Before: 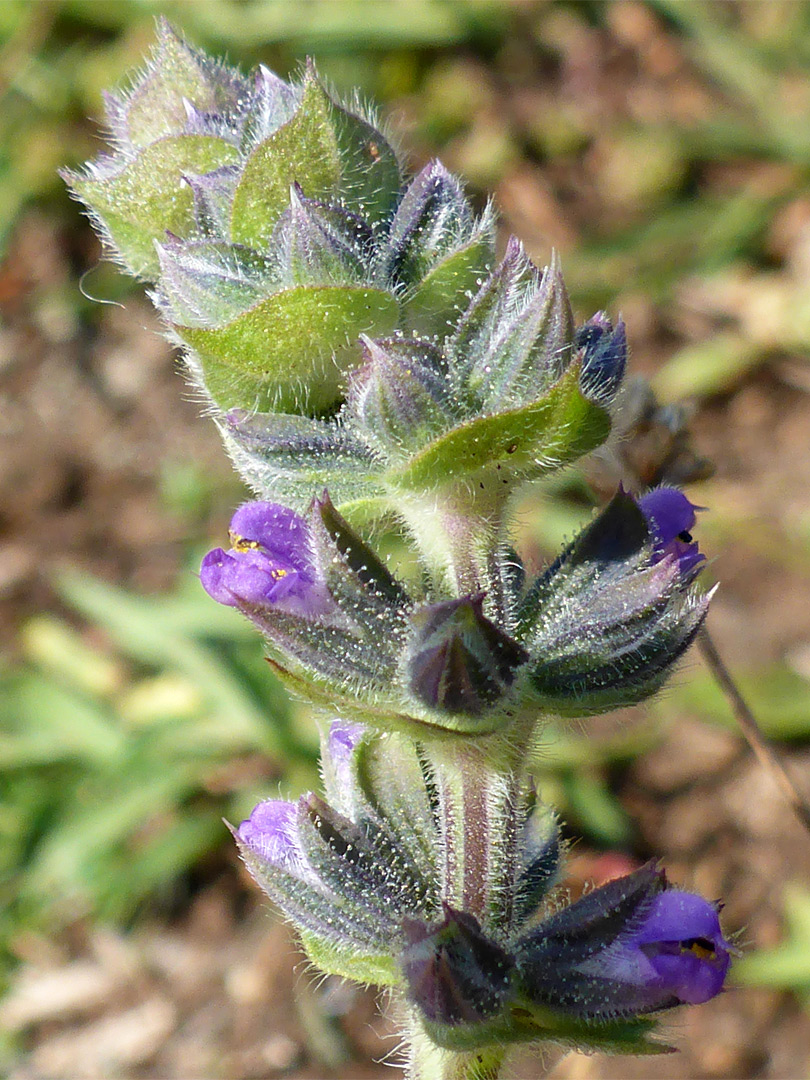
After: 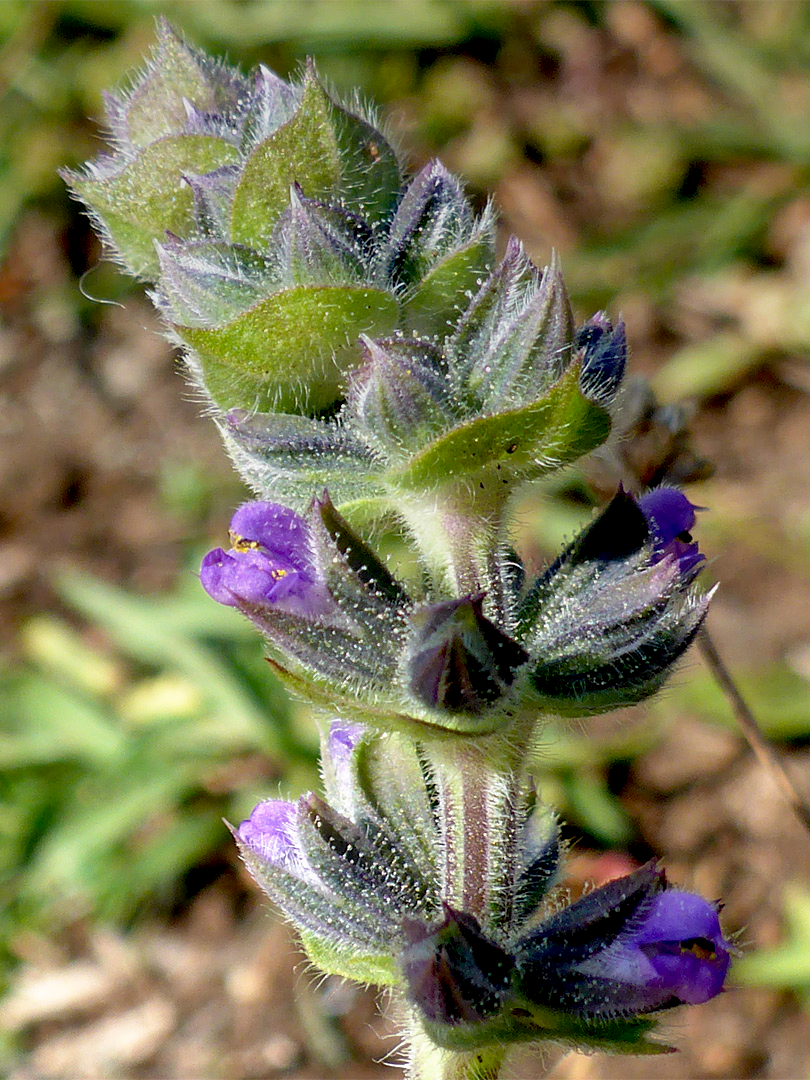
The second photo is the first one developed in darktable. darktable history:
graduated density: on, module defaults
shadows and highlights: soften with gaussian
base curve: curves: ch0 [(0.017, 0) (0.425, 0.441) (0.844, 0.933) (1, 1)], preserve colors none
